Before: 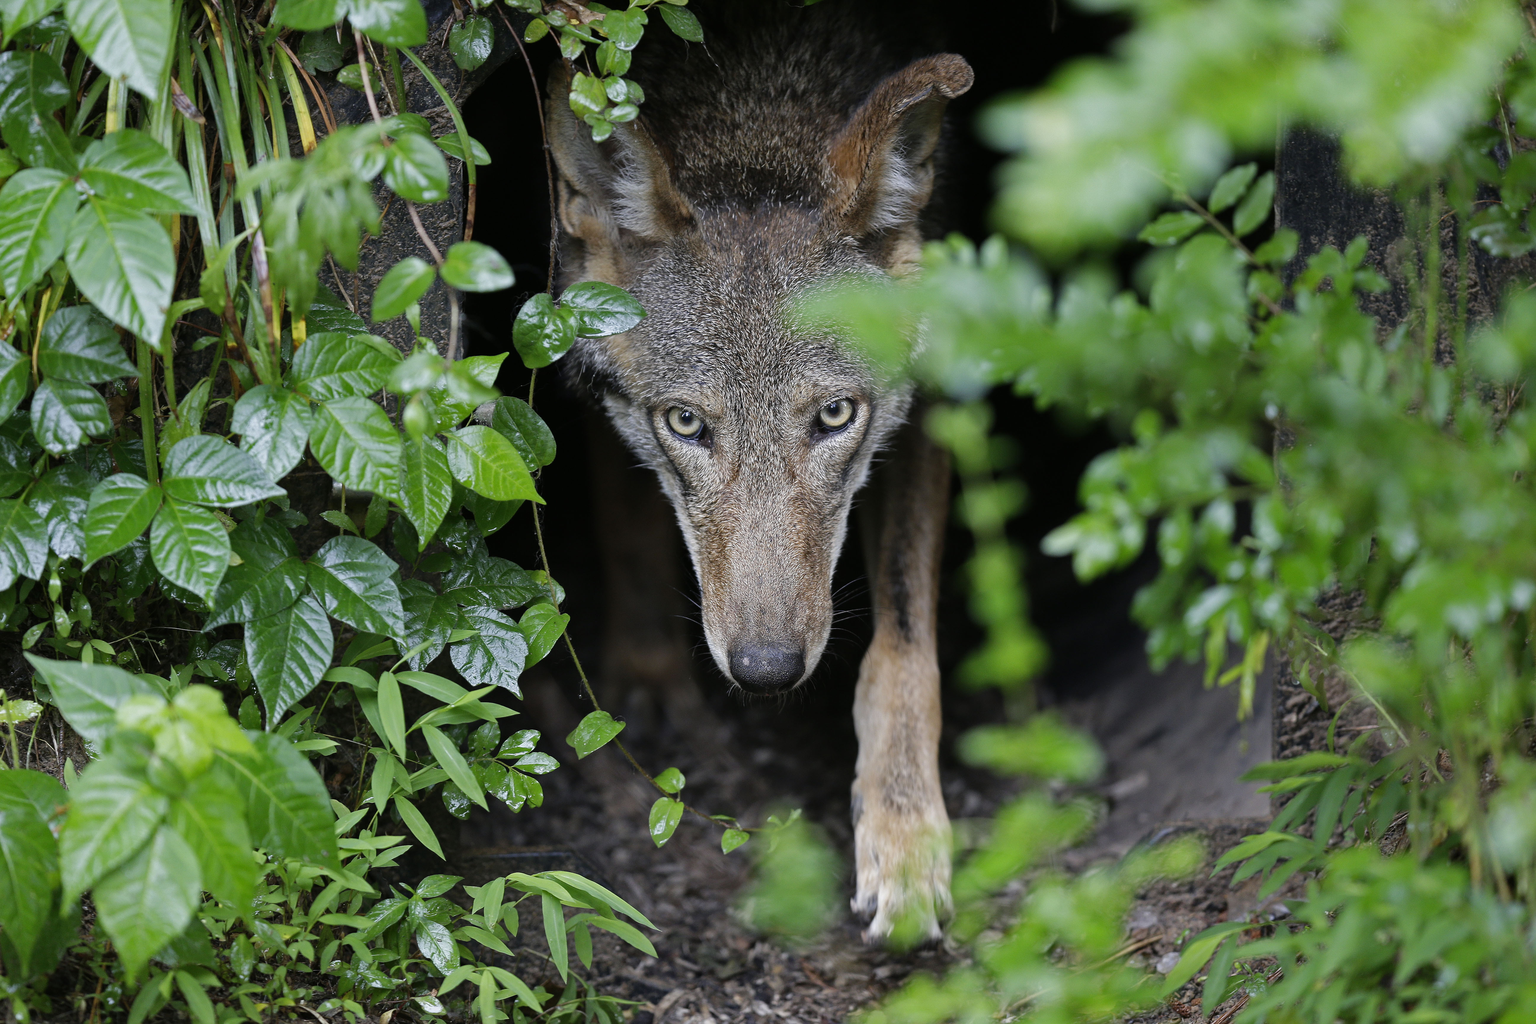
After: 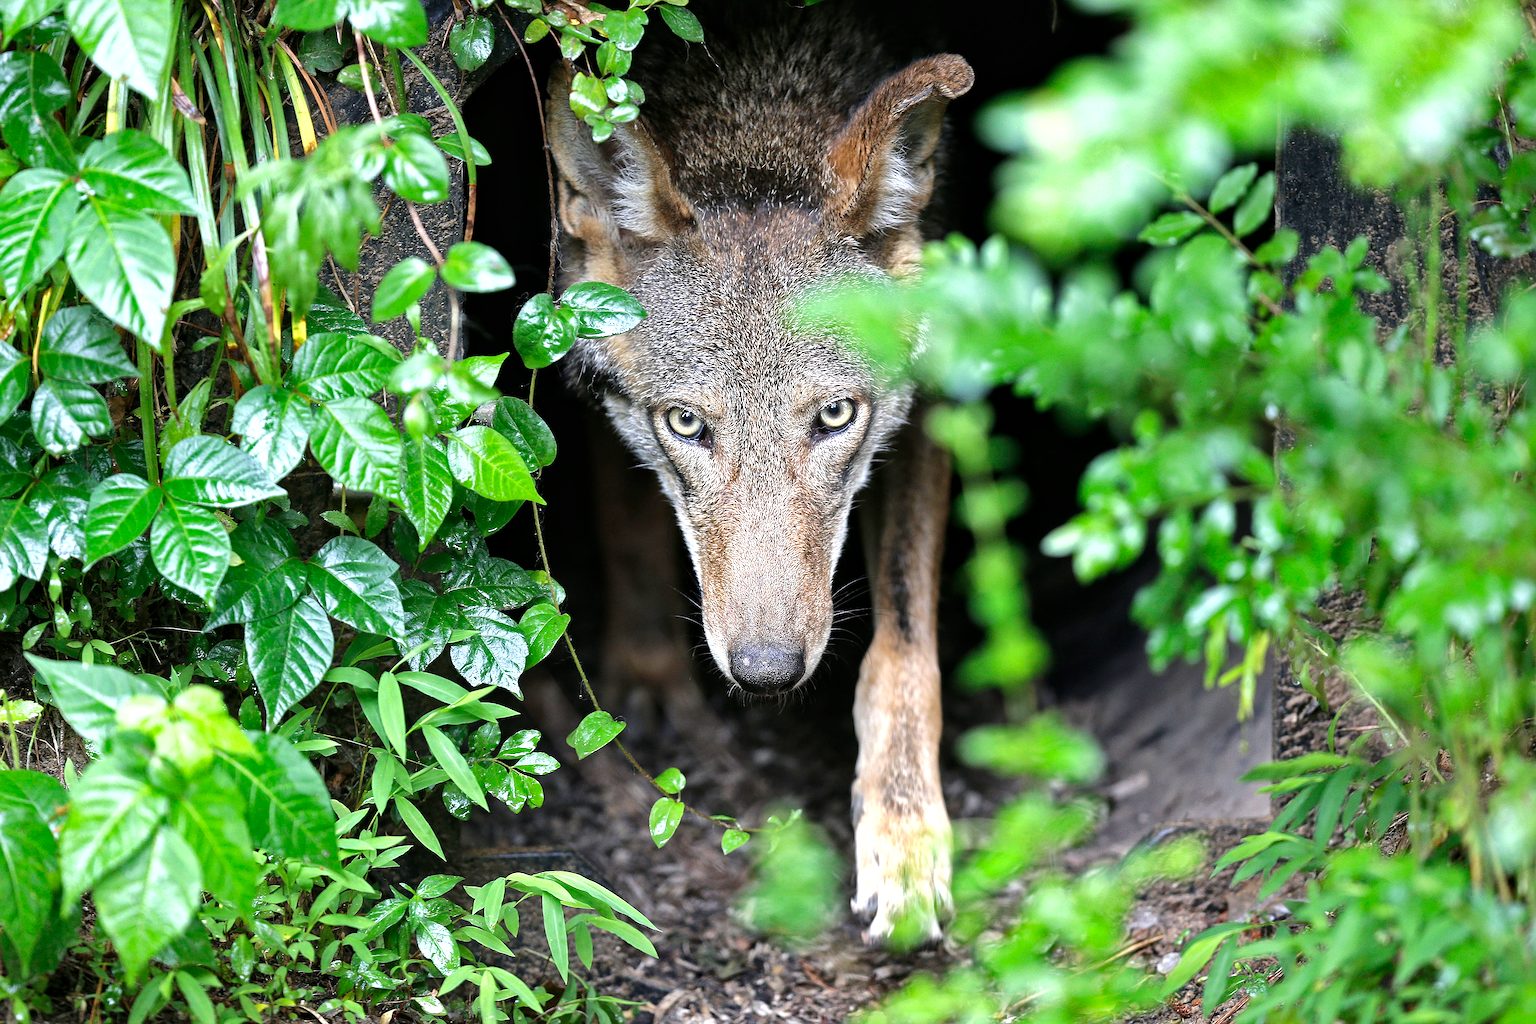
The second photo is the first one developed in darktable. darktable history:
shadows and highlights: shadows 9.09, white point adjustment 0.991, highlights -38.28
local contrast: mode bilateral grid, contrast 20, coarseness 49, detail 119%, midtone range 0.2
exposure: black level correction 0, exposure 1.103 EV, compensate highlight preservation false
sharpen: amount 0.494
